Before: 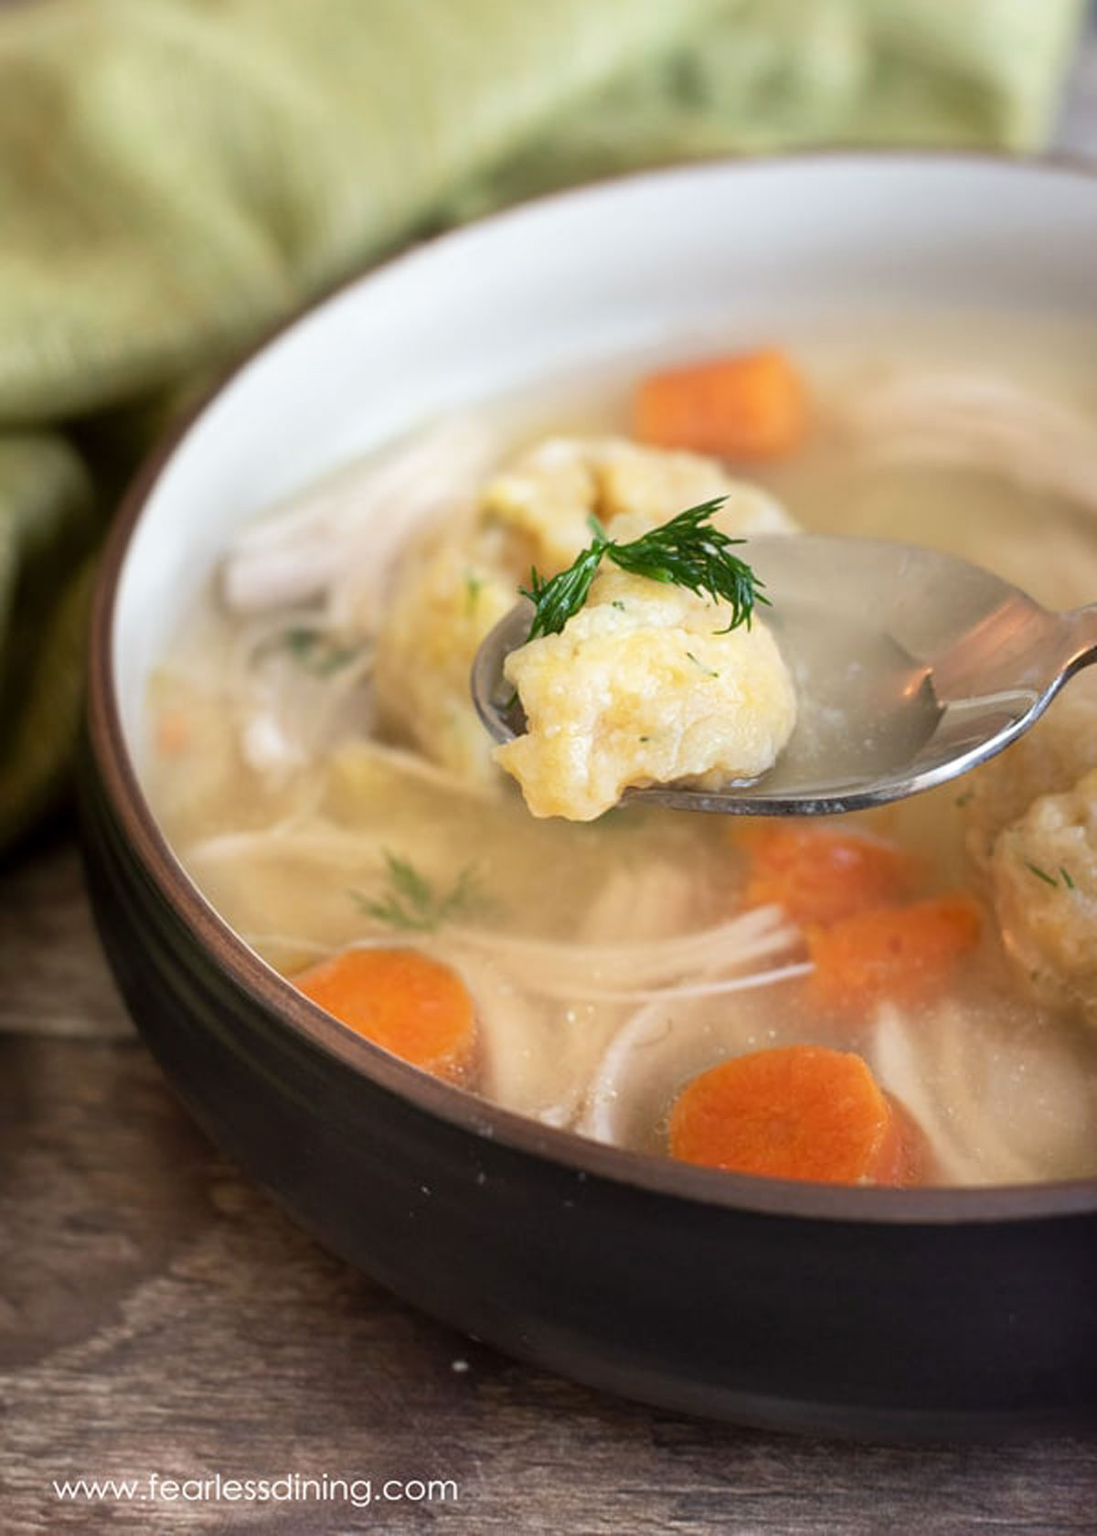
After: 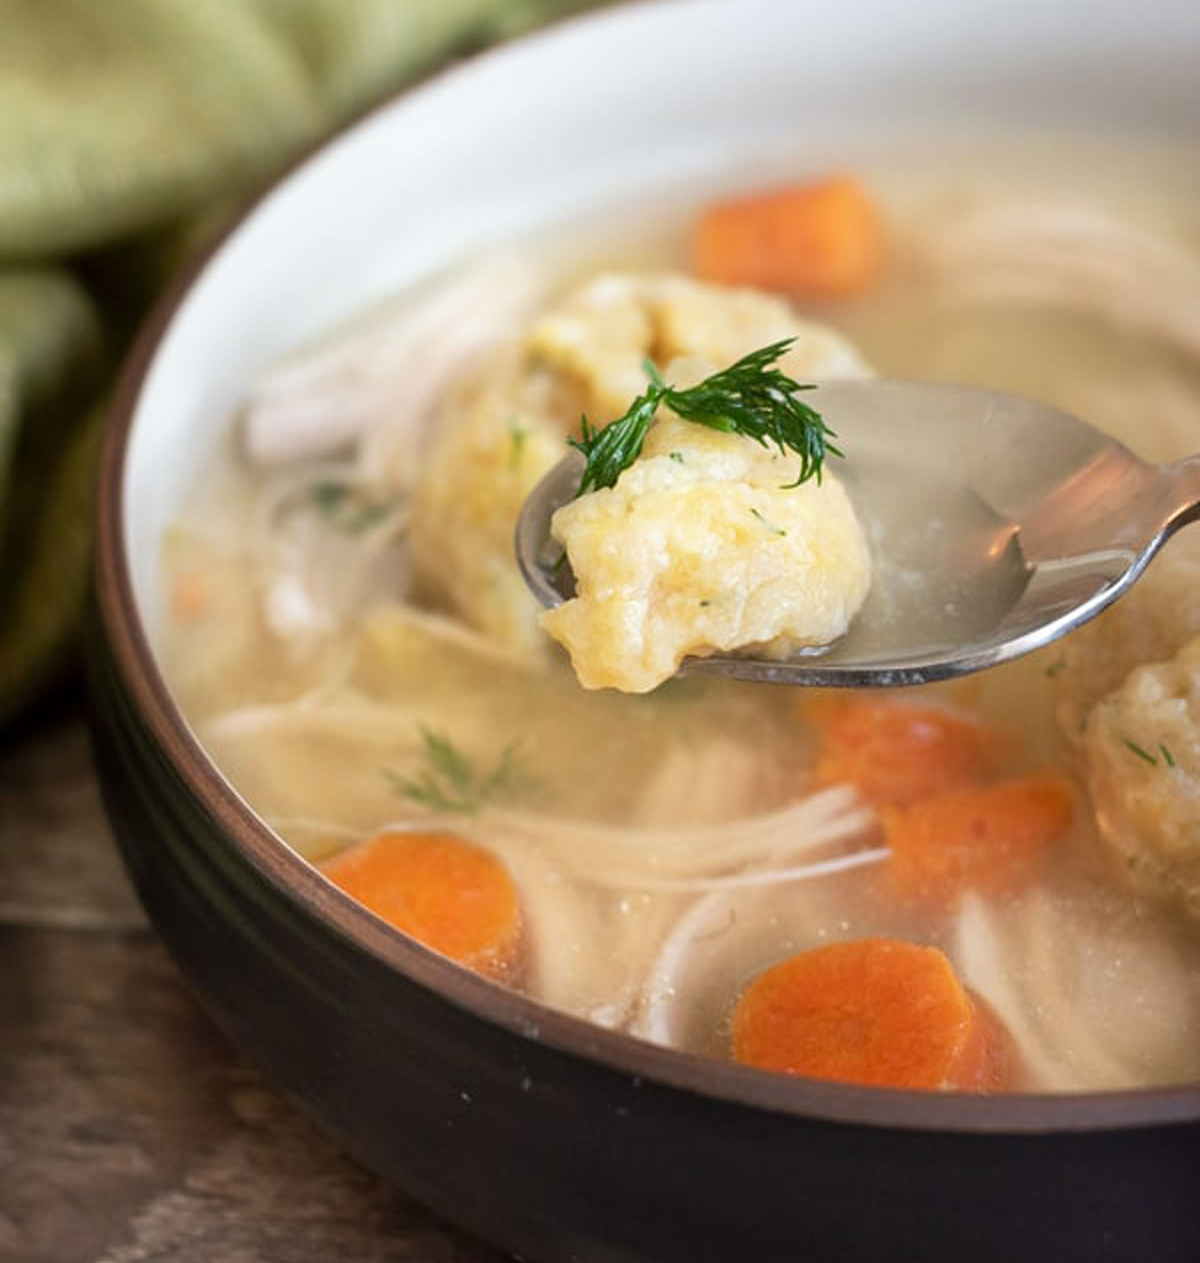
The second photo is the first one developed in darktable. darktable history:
crop and rotate: top 12.256%, bottom 12.555%
